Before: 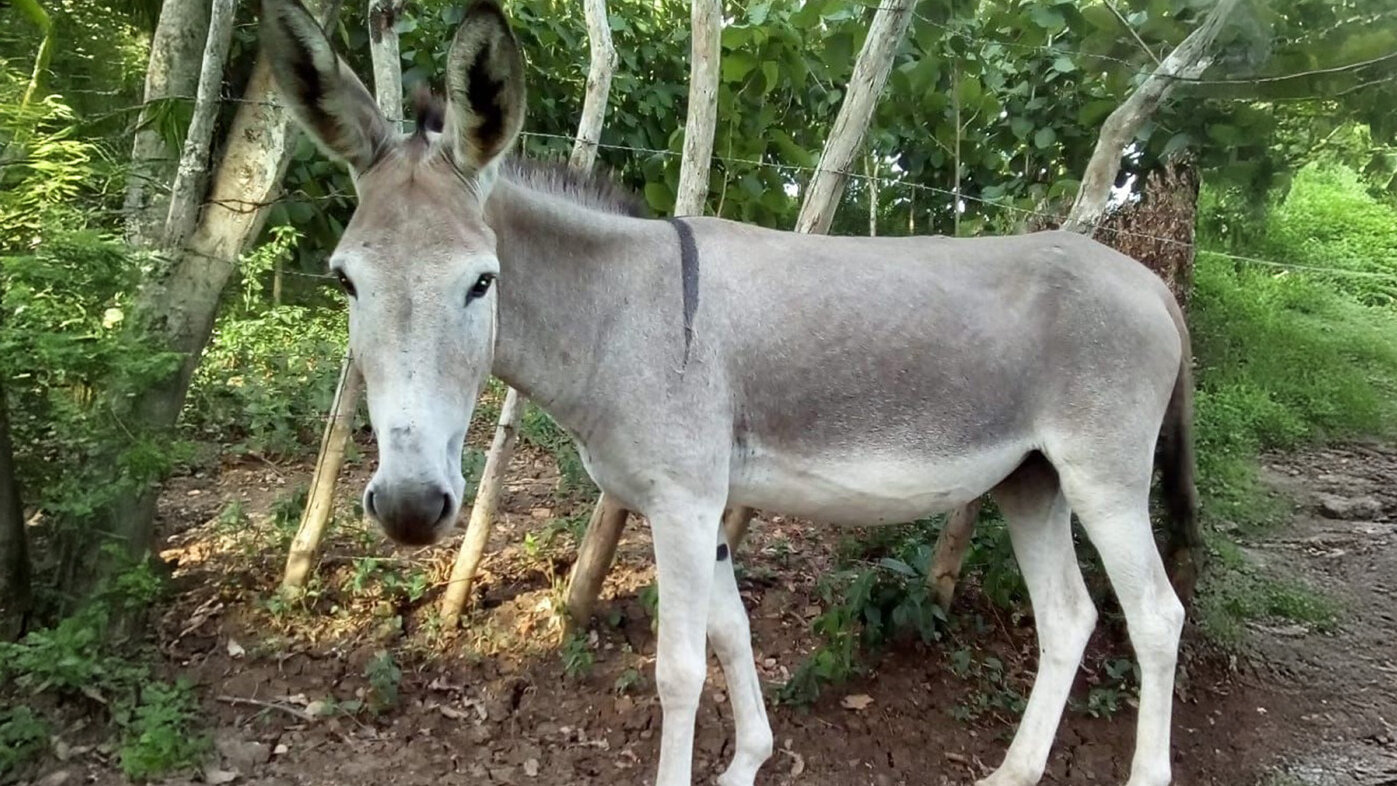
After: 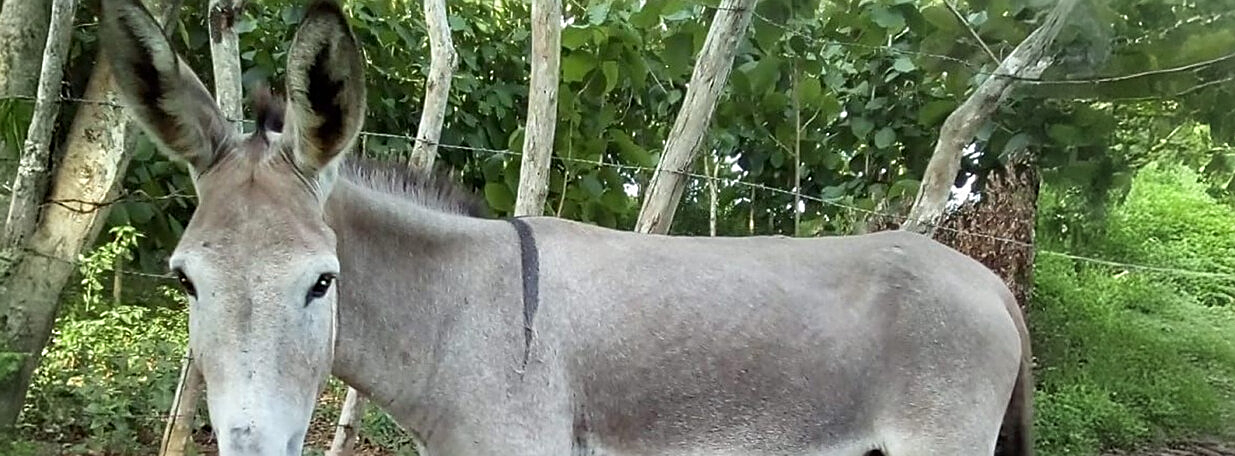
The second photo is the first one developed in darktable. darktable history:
crop and rotate: left 11.588%, bottom 41.972%
sharpen: on, module defaults
